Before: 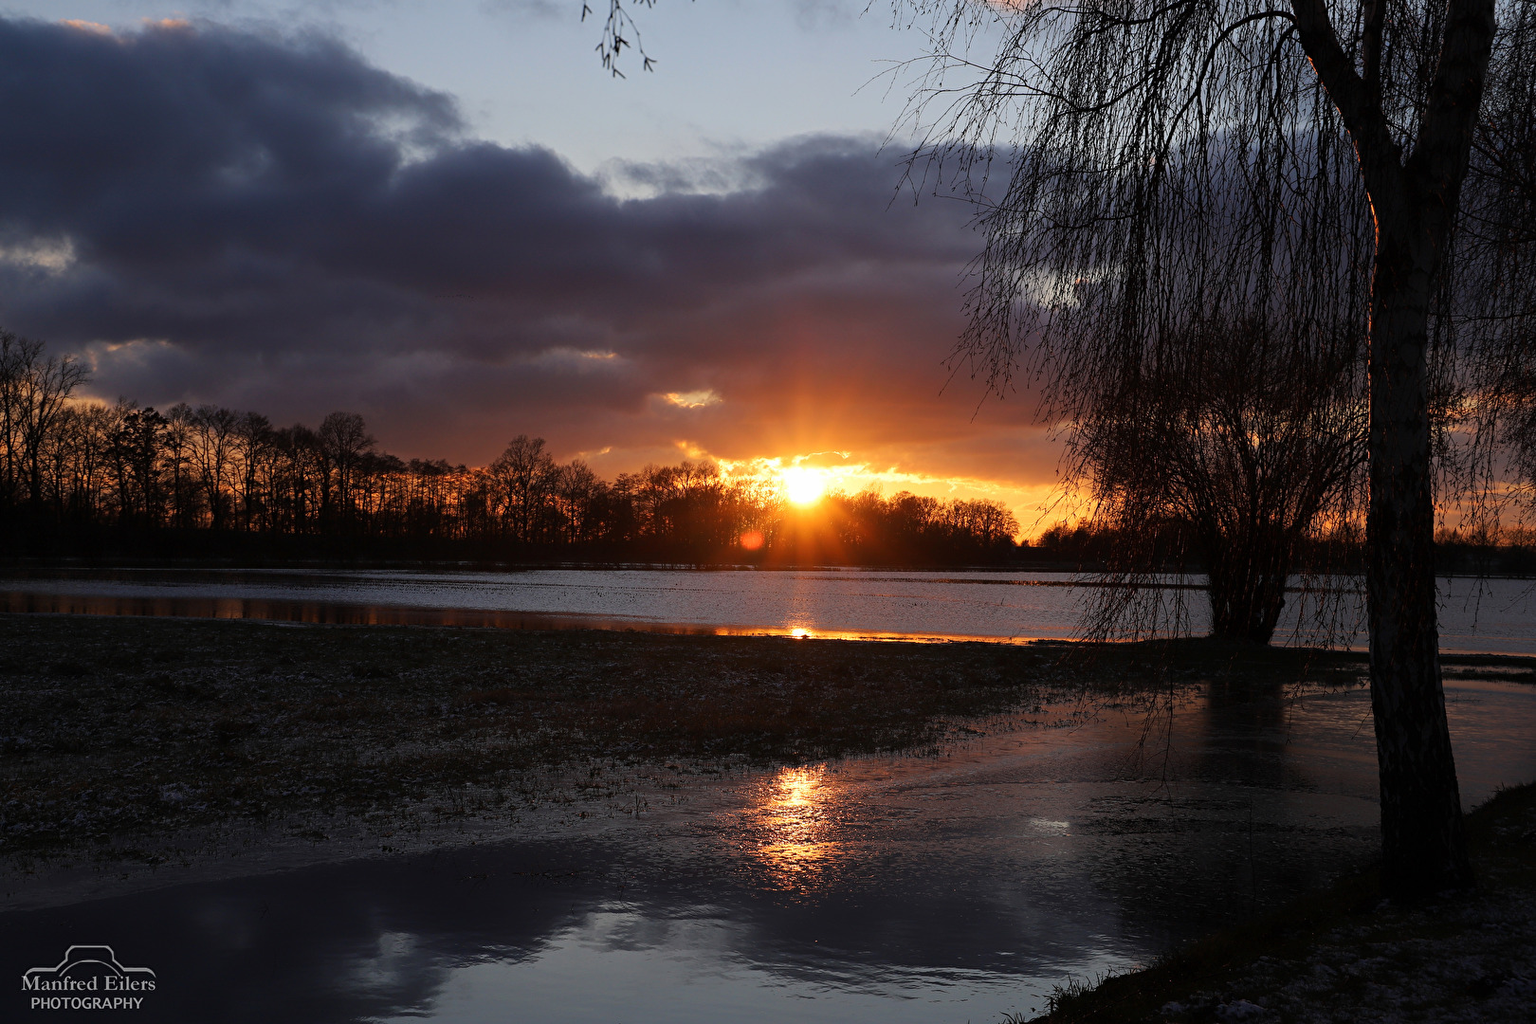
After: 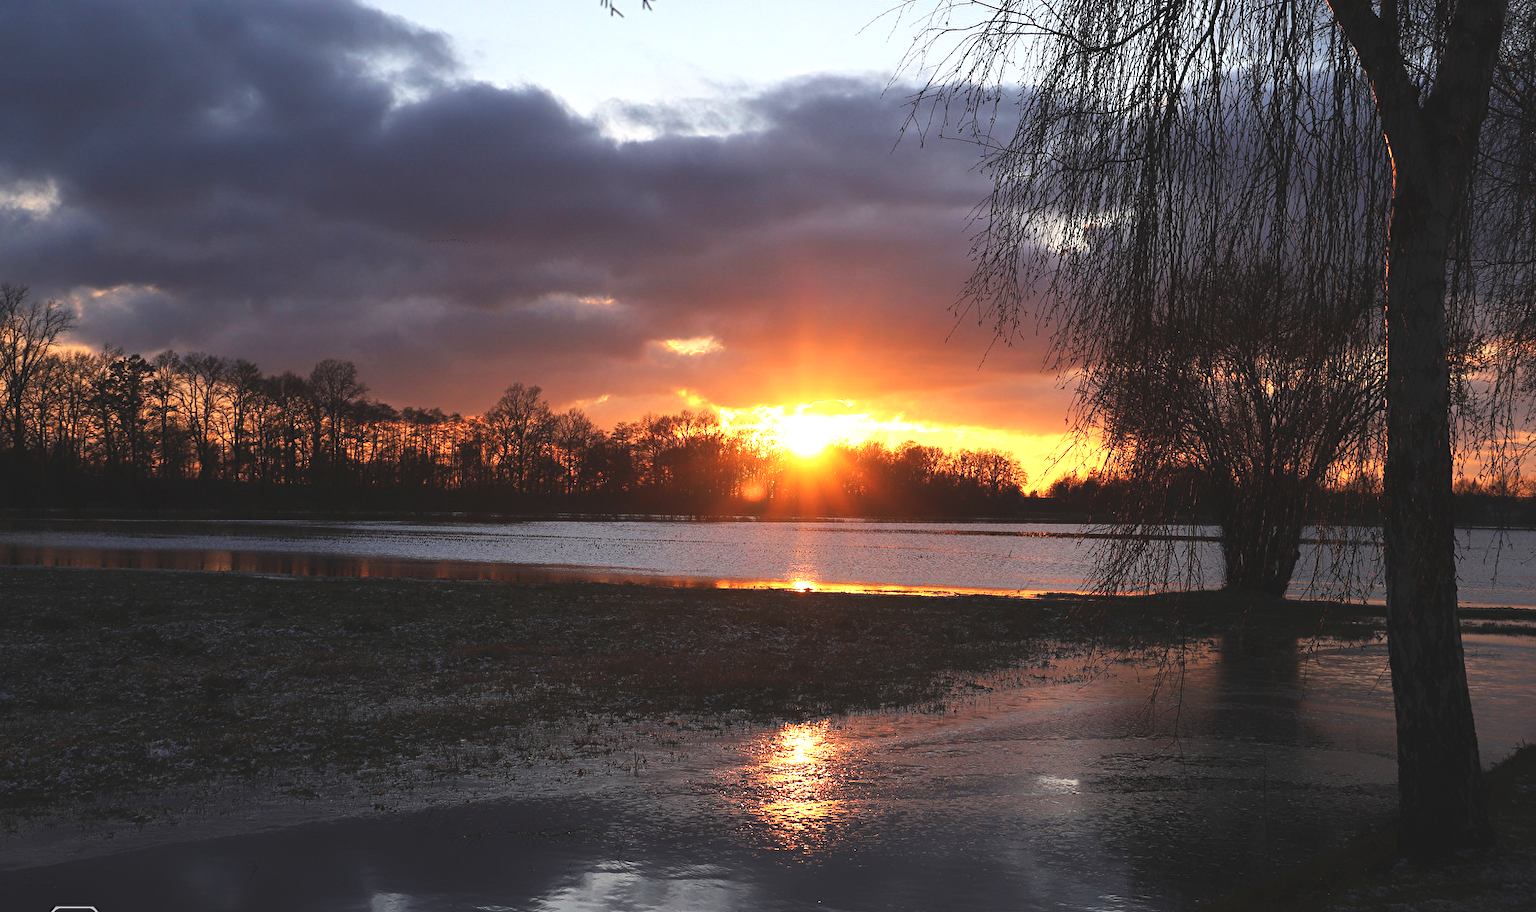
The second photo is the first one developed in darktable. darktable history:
exposure: black level correction -0.006, exposure 1 EV, compensate highlight preservation false
crop: left 1.128%, top 6.096%, right 1.291%, bottom 6.883%
contrast brightness saturation: contrast 0.051
